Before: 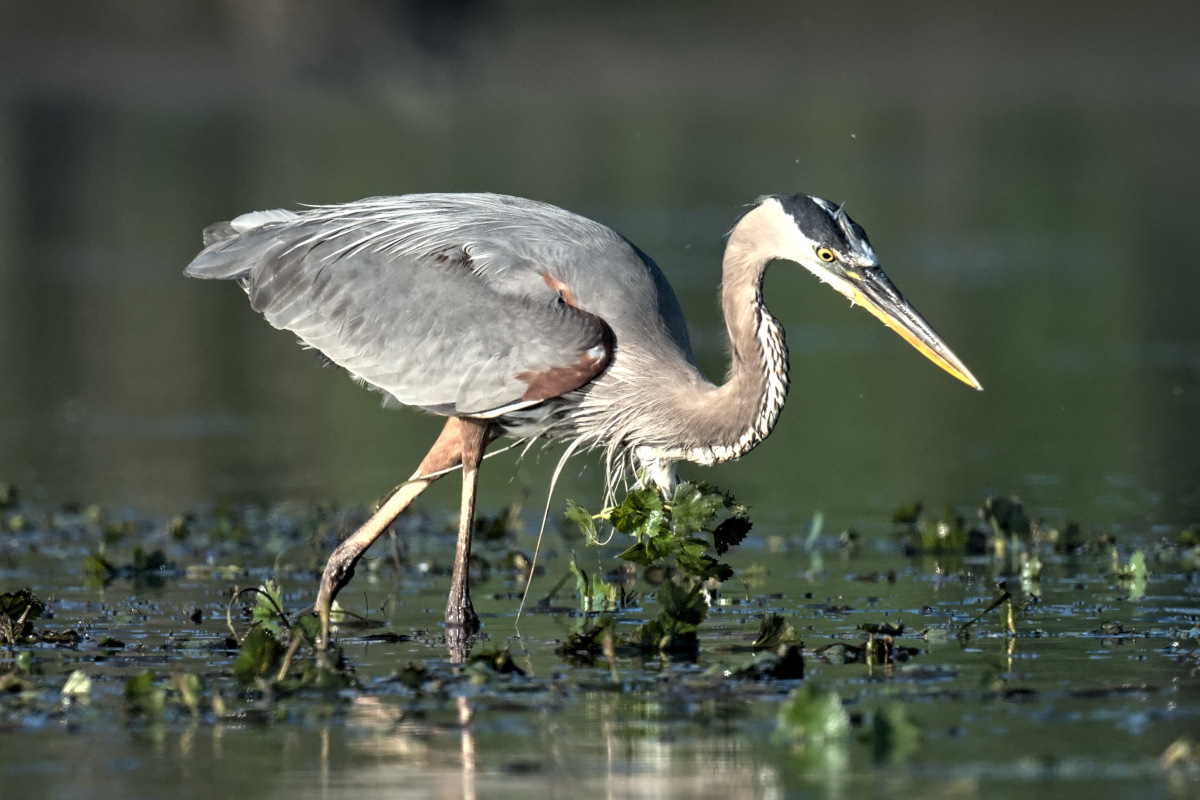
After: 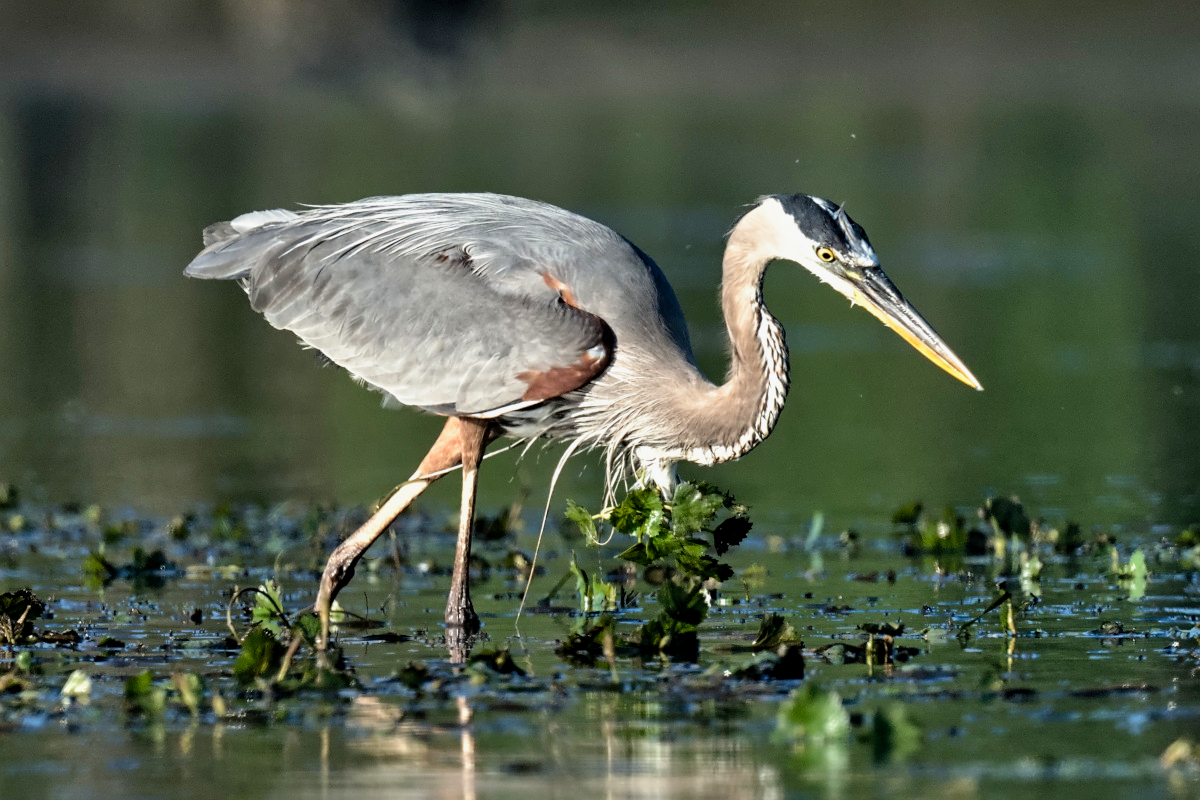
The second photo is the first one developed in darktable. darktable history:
shadows and highlights: low approximation 0.01, soften with gaussian
filmic rgb: black relative exposure -11.95 EV, white relative exposure 2.8 EV, target black luminance 0%, hardness 8.02, latitude 70.51%, contrast 1.138, highlights saturation mix 10.32%, shadows ↔ highlights balance -0.388%, preserve chrominance no, color science v4 (2020), contrast in shadows soft
